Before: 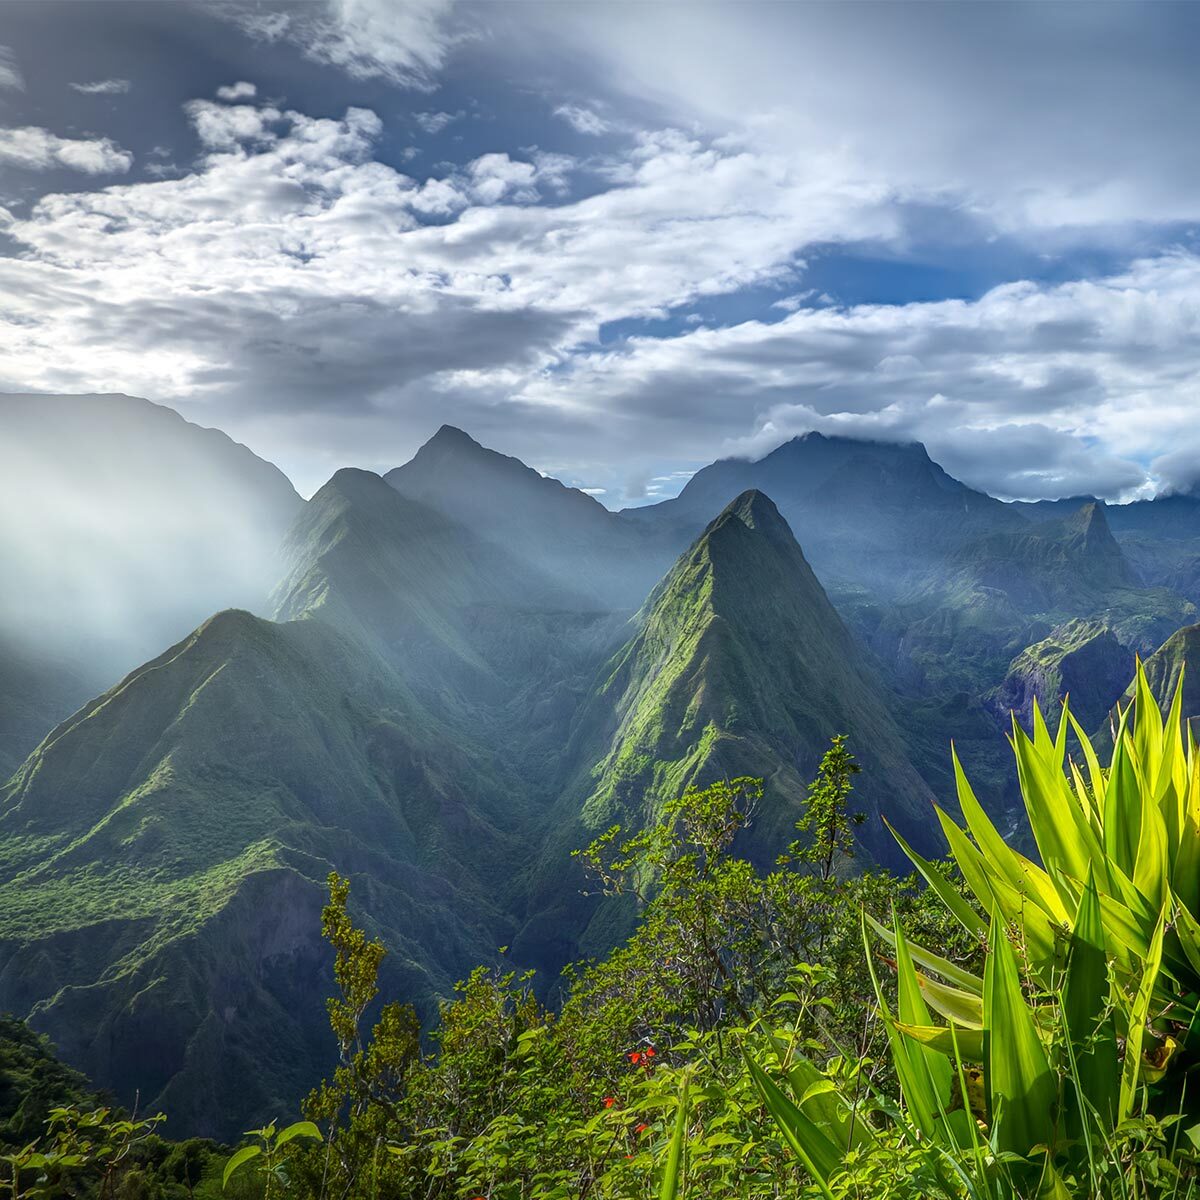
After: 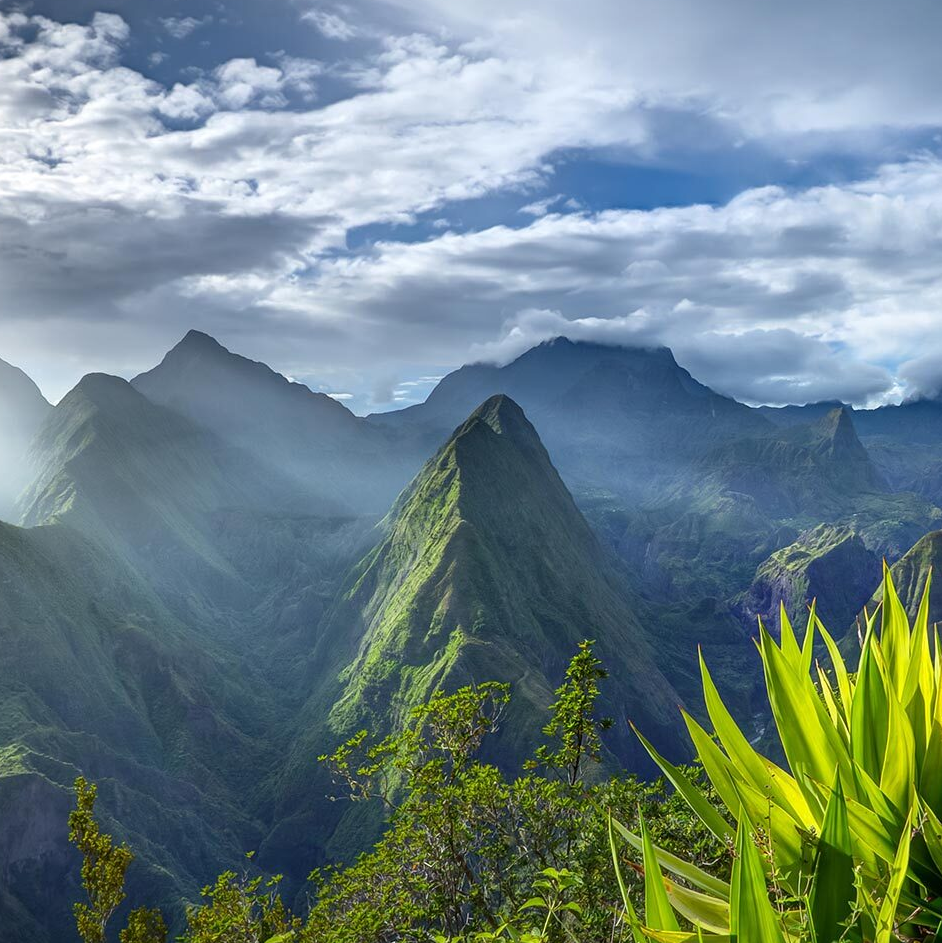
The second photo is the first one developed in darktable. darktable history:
crop and rotate: left 21.093%, top 7.936%, right 0.357%, bottom 13.457%
